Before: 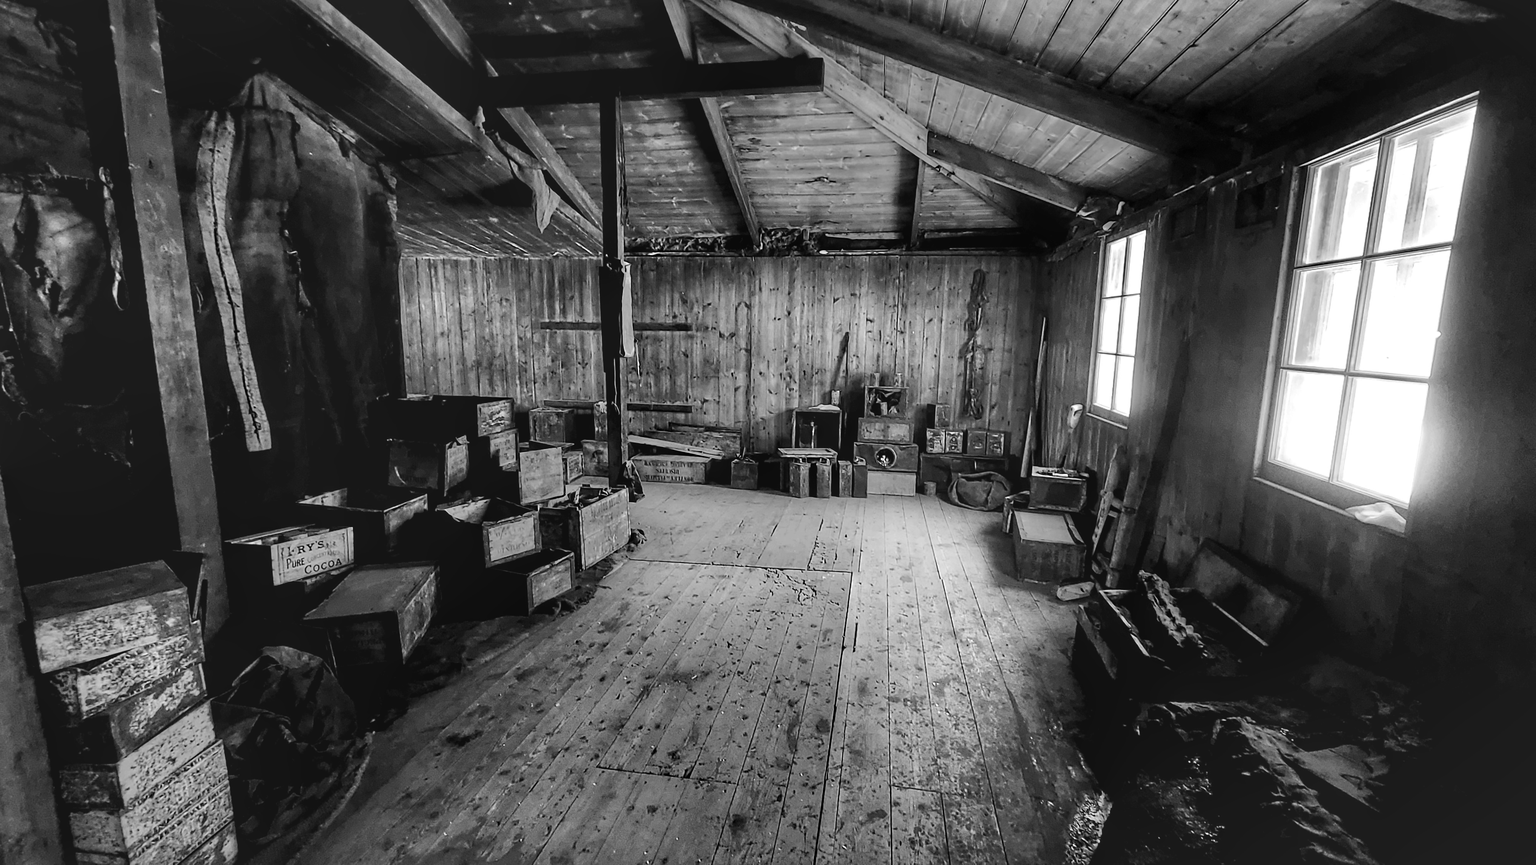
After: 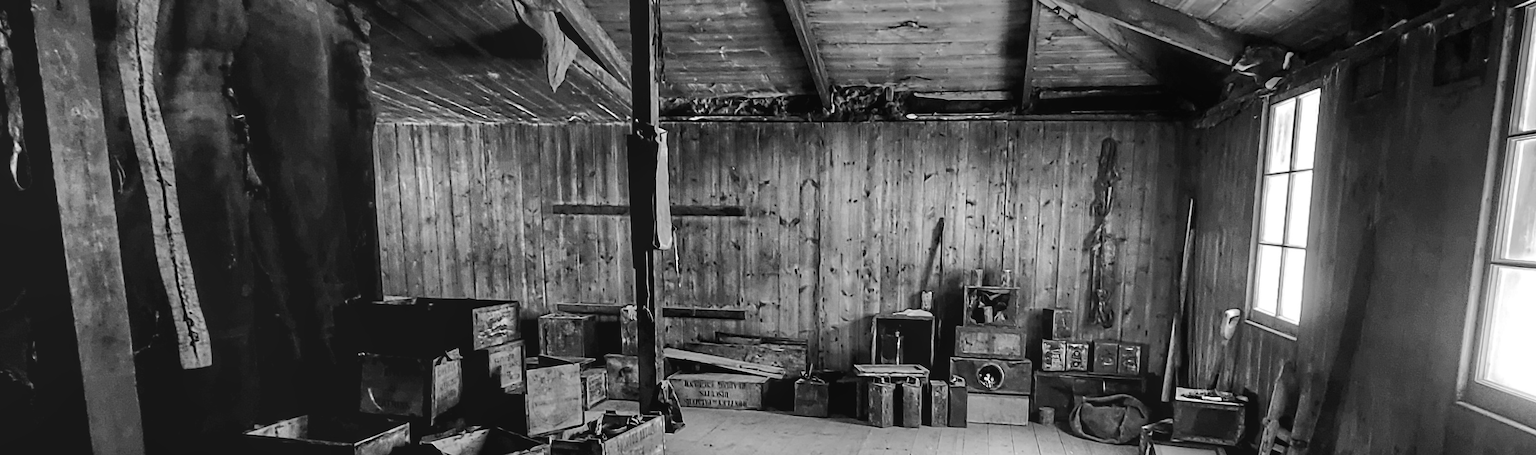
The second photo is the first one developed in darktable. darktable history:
crop: left 6.821%, top 18.565%, right 14.257%, bottom 39.912%
